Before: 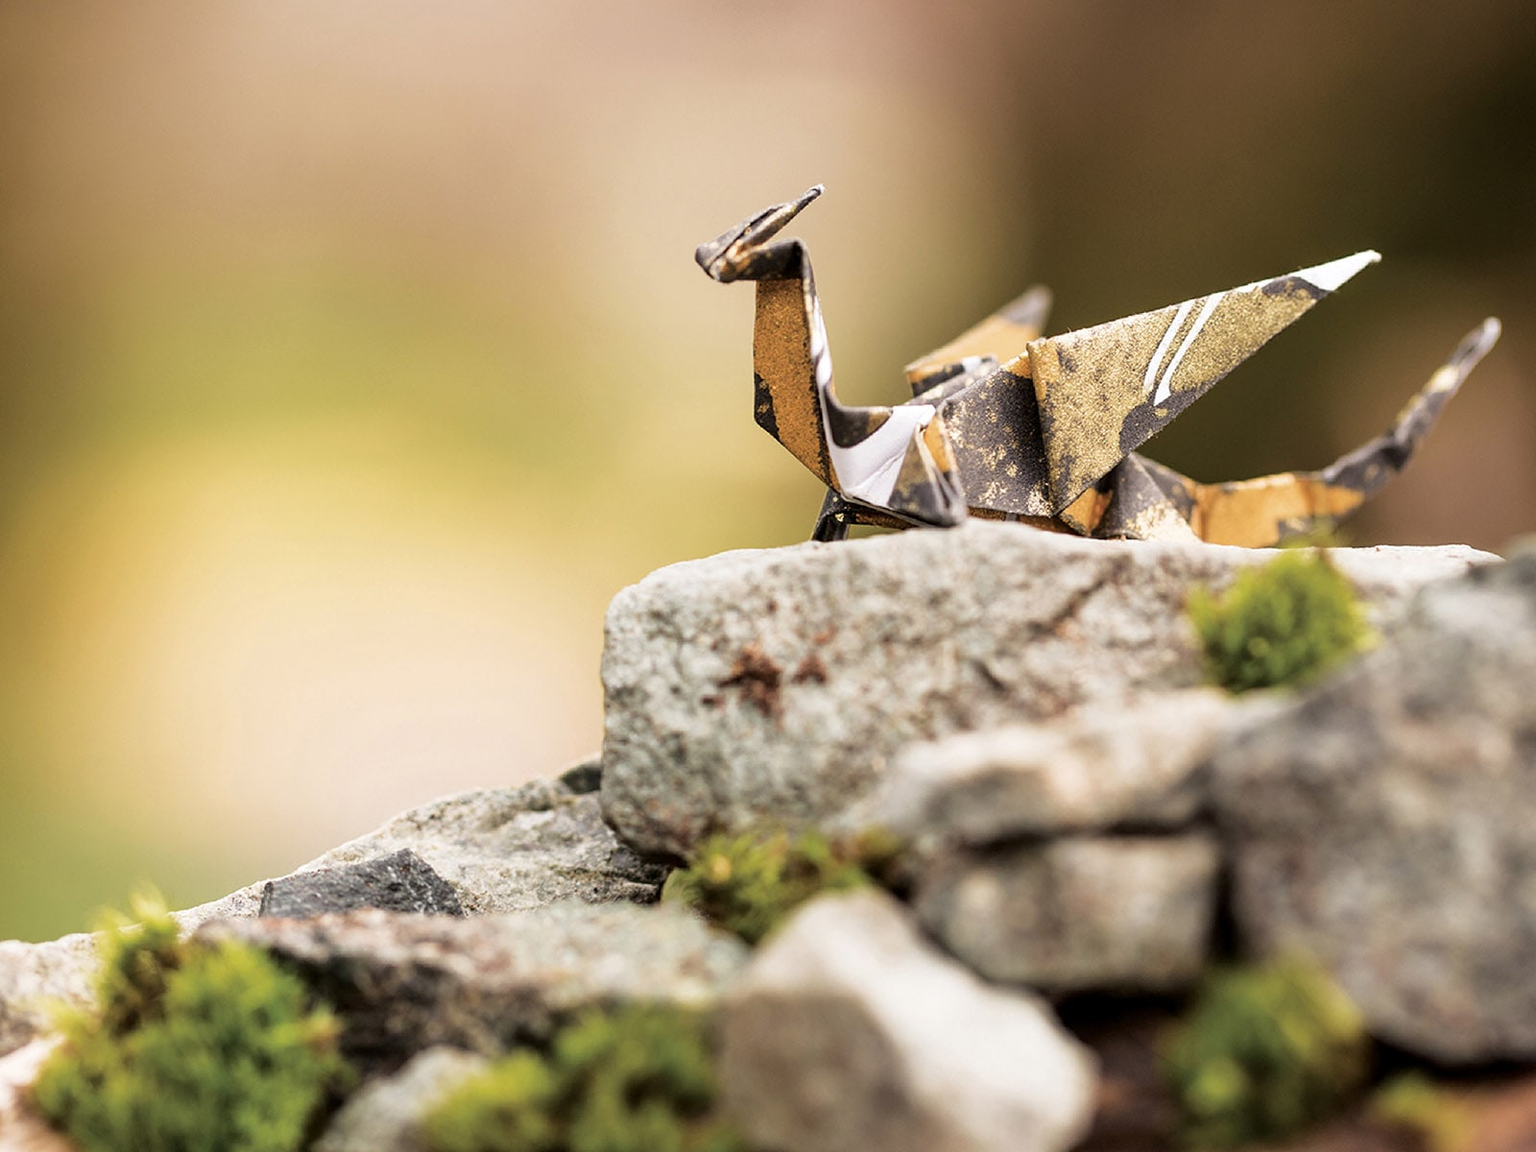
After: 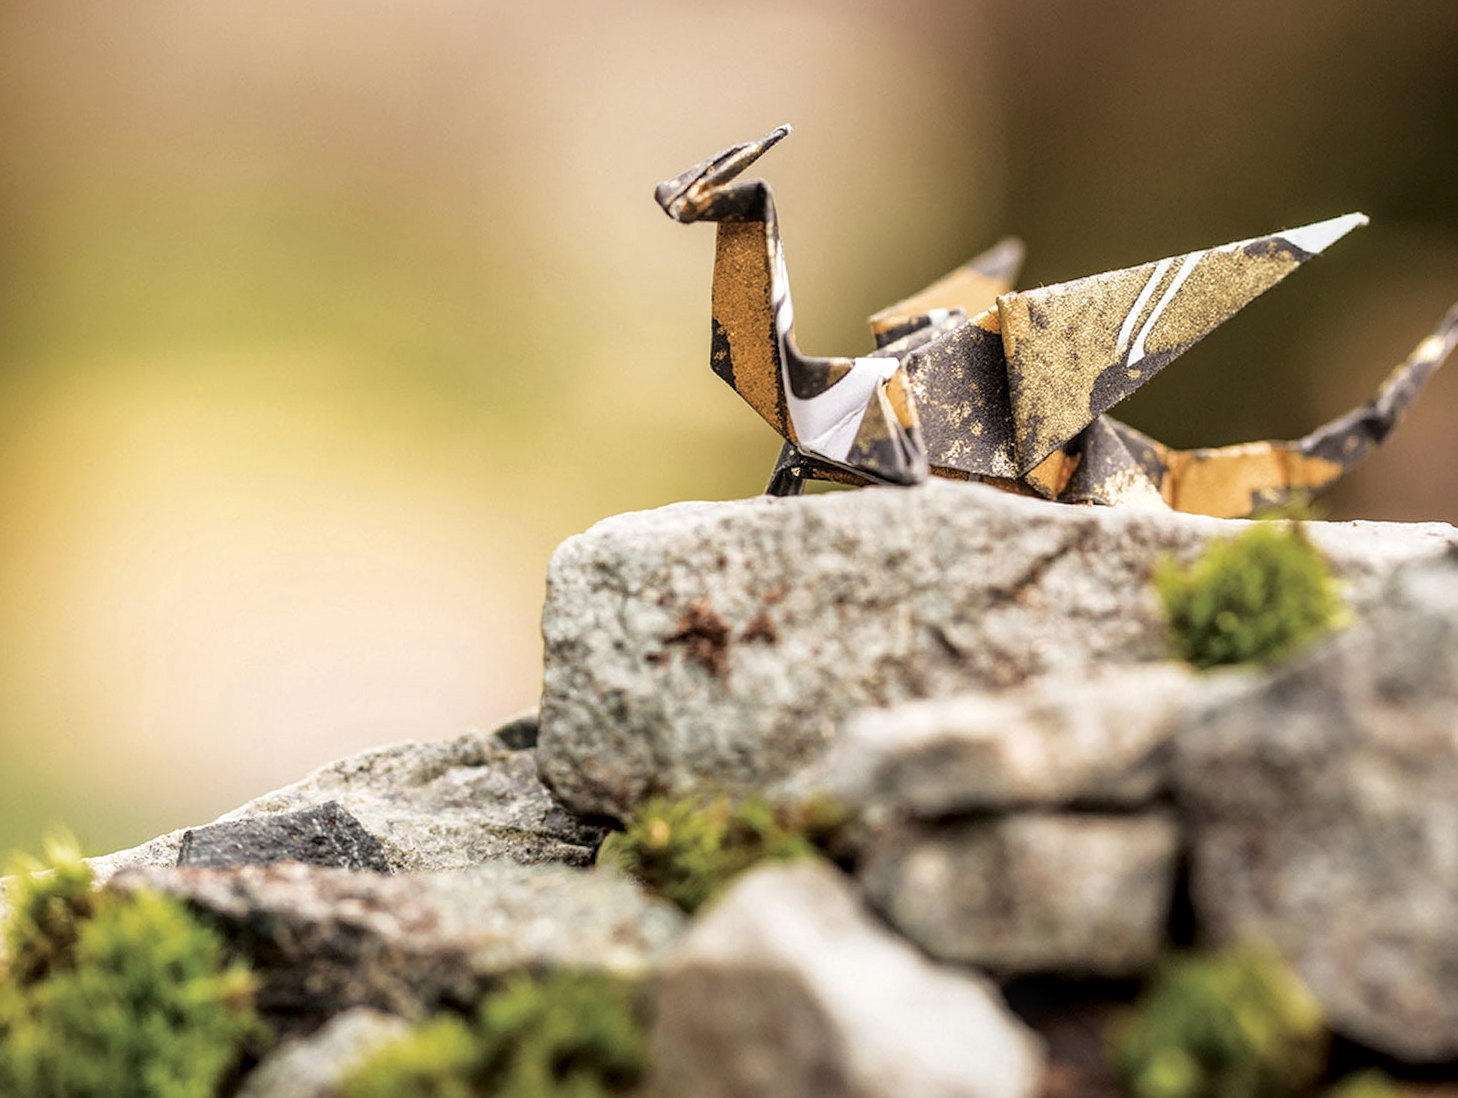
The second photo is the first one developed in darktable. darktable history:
local contrast: on, module defaults
crop and rotate: angle -1.98°, left 3.072%, top 3.856%, right 1.621%, bottom 0.47%
